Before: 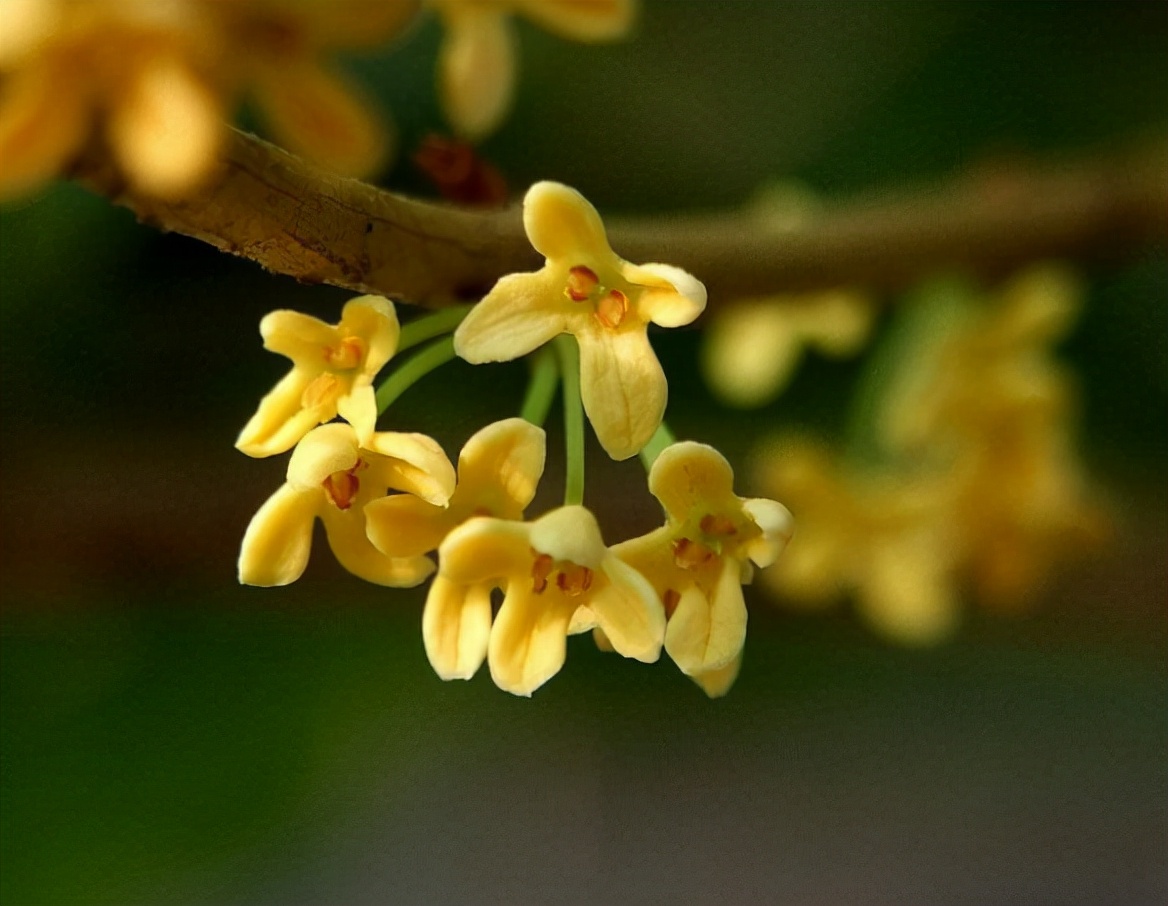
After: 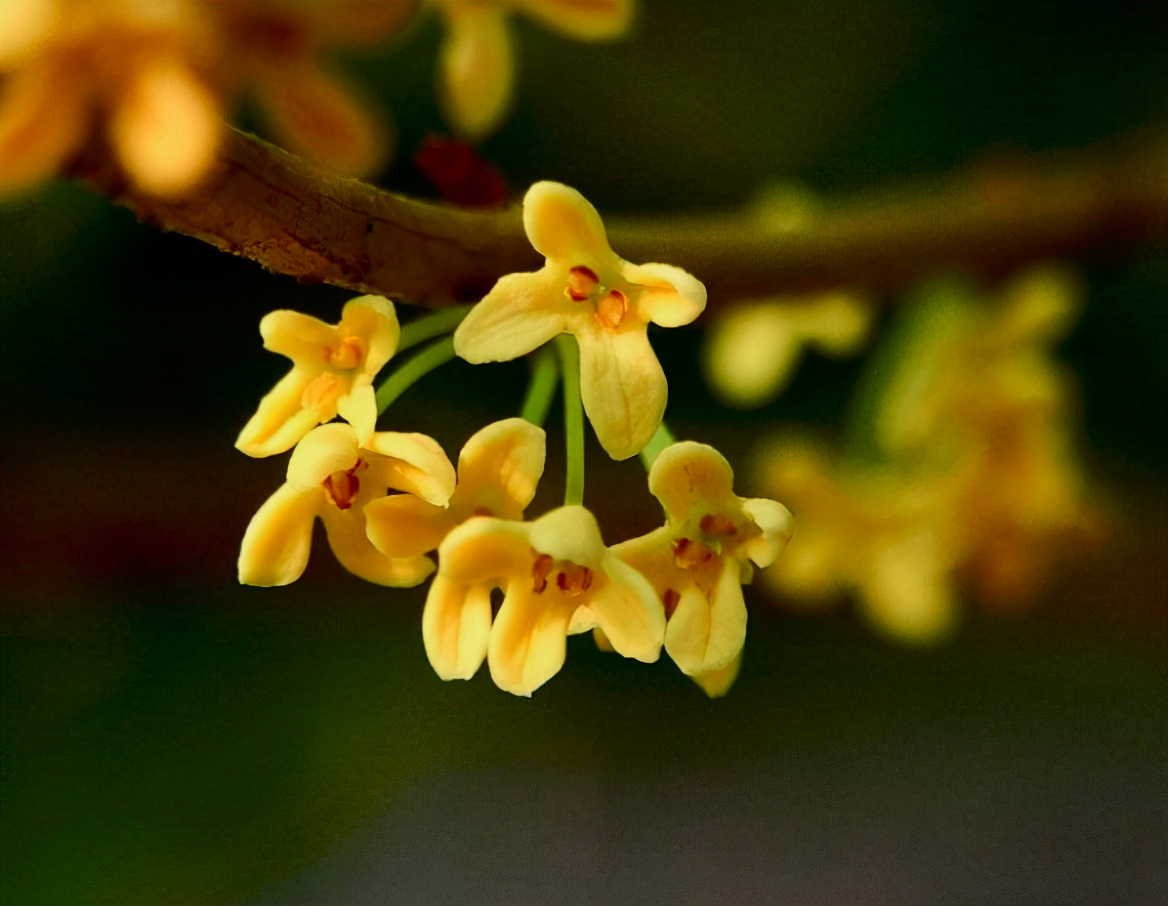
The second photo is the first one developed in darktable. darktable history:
tone curve: curves: ch0 [(0, 0) (0.126, 0.061) (0.338, 0.285) (0.494, 0.518) (0.703, 0.762) (1, 1)]; ch1 [(0, 0) (0.364, 0.322) (0.443, 0.441) (0.5, 0.501) (0.55, 0.578) (1, 1)]; ch2 [(0, 0) (0.44, 0.424) (0.501, 0.499) (0.557, 0.564) (0.613, 0.682) (0.707, 0.746) (1, 1)], color space Lab, independent channels, preserve colors none
exposure: compensate highlight preservation false
filmic rgb: black relative exposure -15 EV, white relative exposure 3 EV, threshold 6 EV, target black luminance 0%, hardness 9.27, latitude 99%, contrast 0.912, shadows ↔ highlights balance 0.505%, add noise in highlights 0, color science v3 (2019), use custom middle-gray values true, iterations of high-quality reconstruction 0, contrast in highlights soft, enable highlight reconstruction true
